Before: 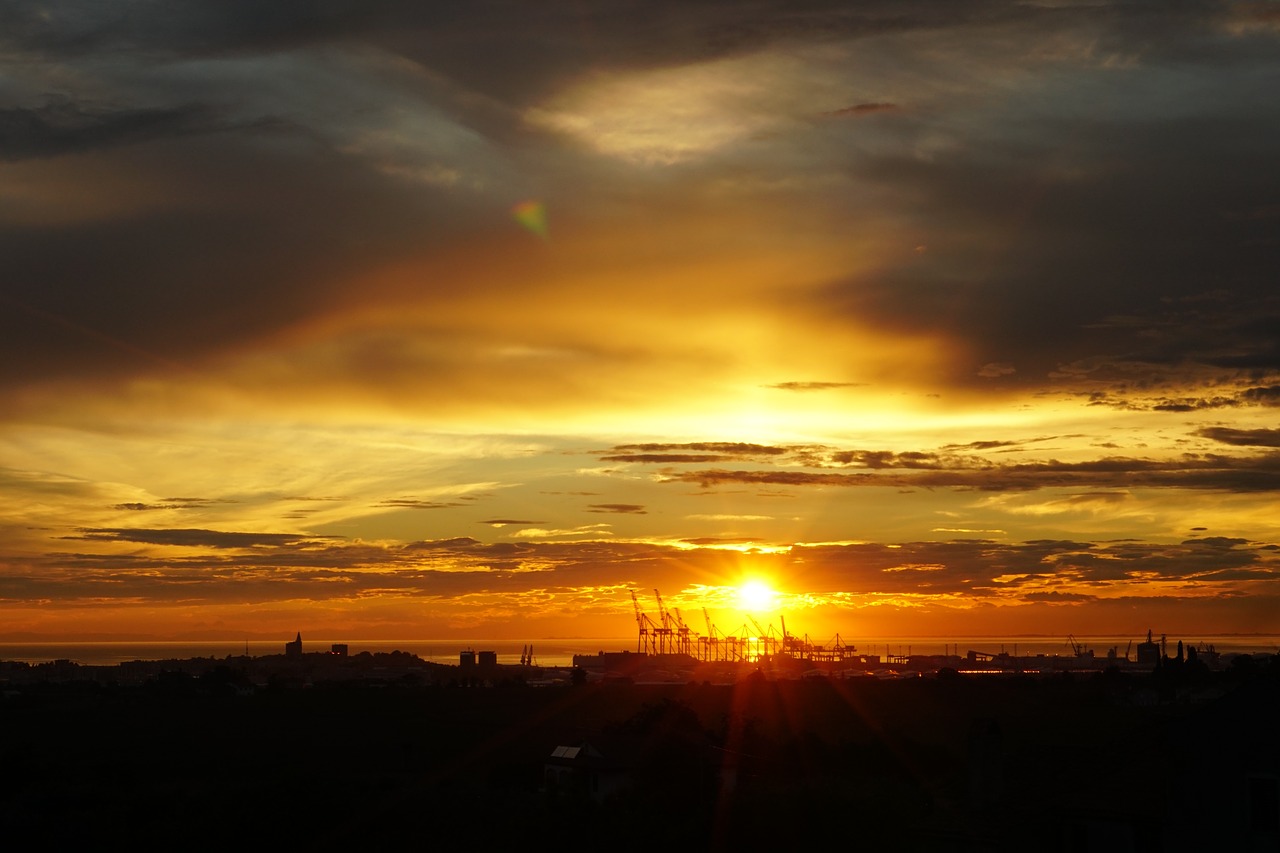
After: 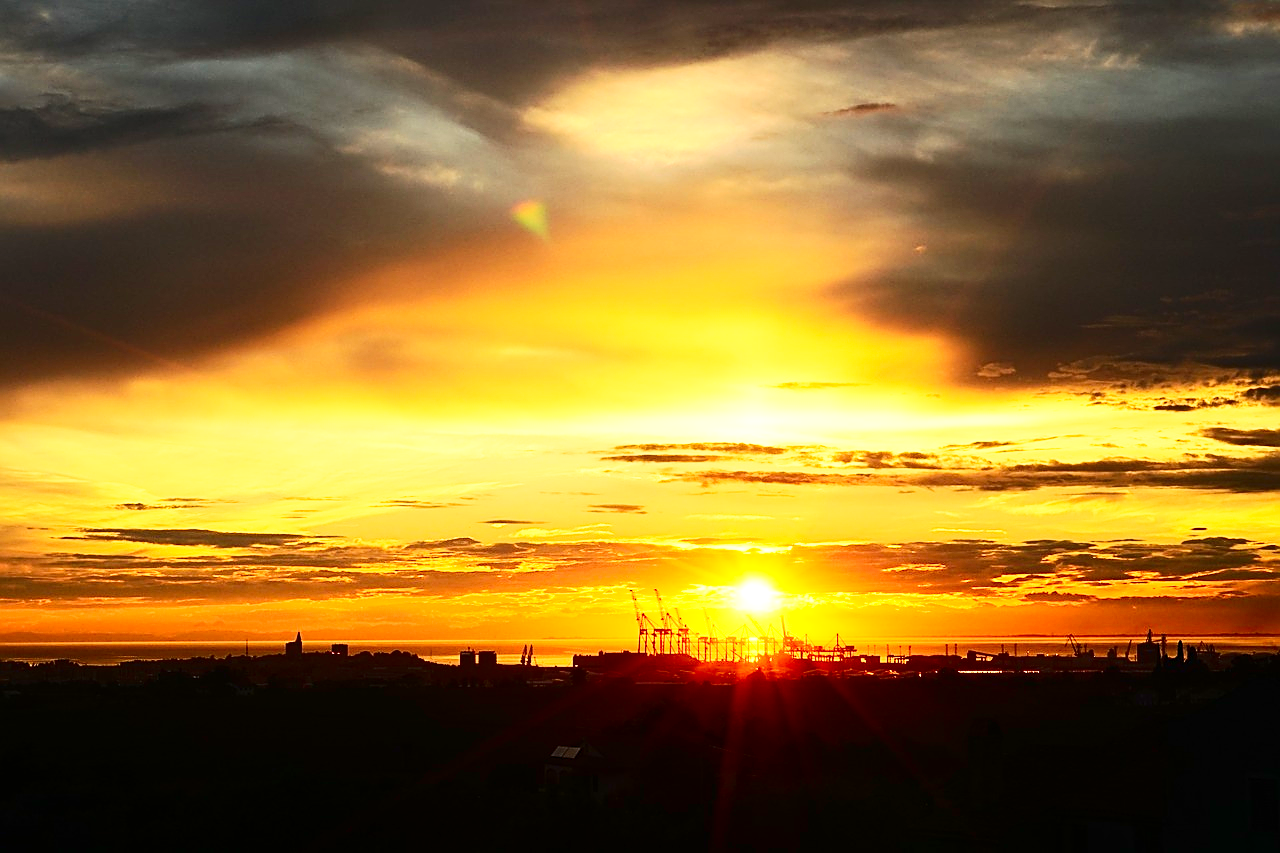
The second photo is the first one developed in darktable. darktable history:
exposure: black level correction 0, exposure 0.499 EV, compensate highlight preservation false
contrast brightness saturation: contrast 0.4, brightness 0.054, saturation 0.252
base curve: curves: ch0 [(0, 0) (0.204, 0.334) (0.55, 0.733) (1, 1)], preserve colors none
sharpen: on, module defaults
